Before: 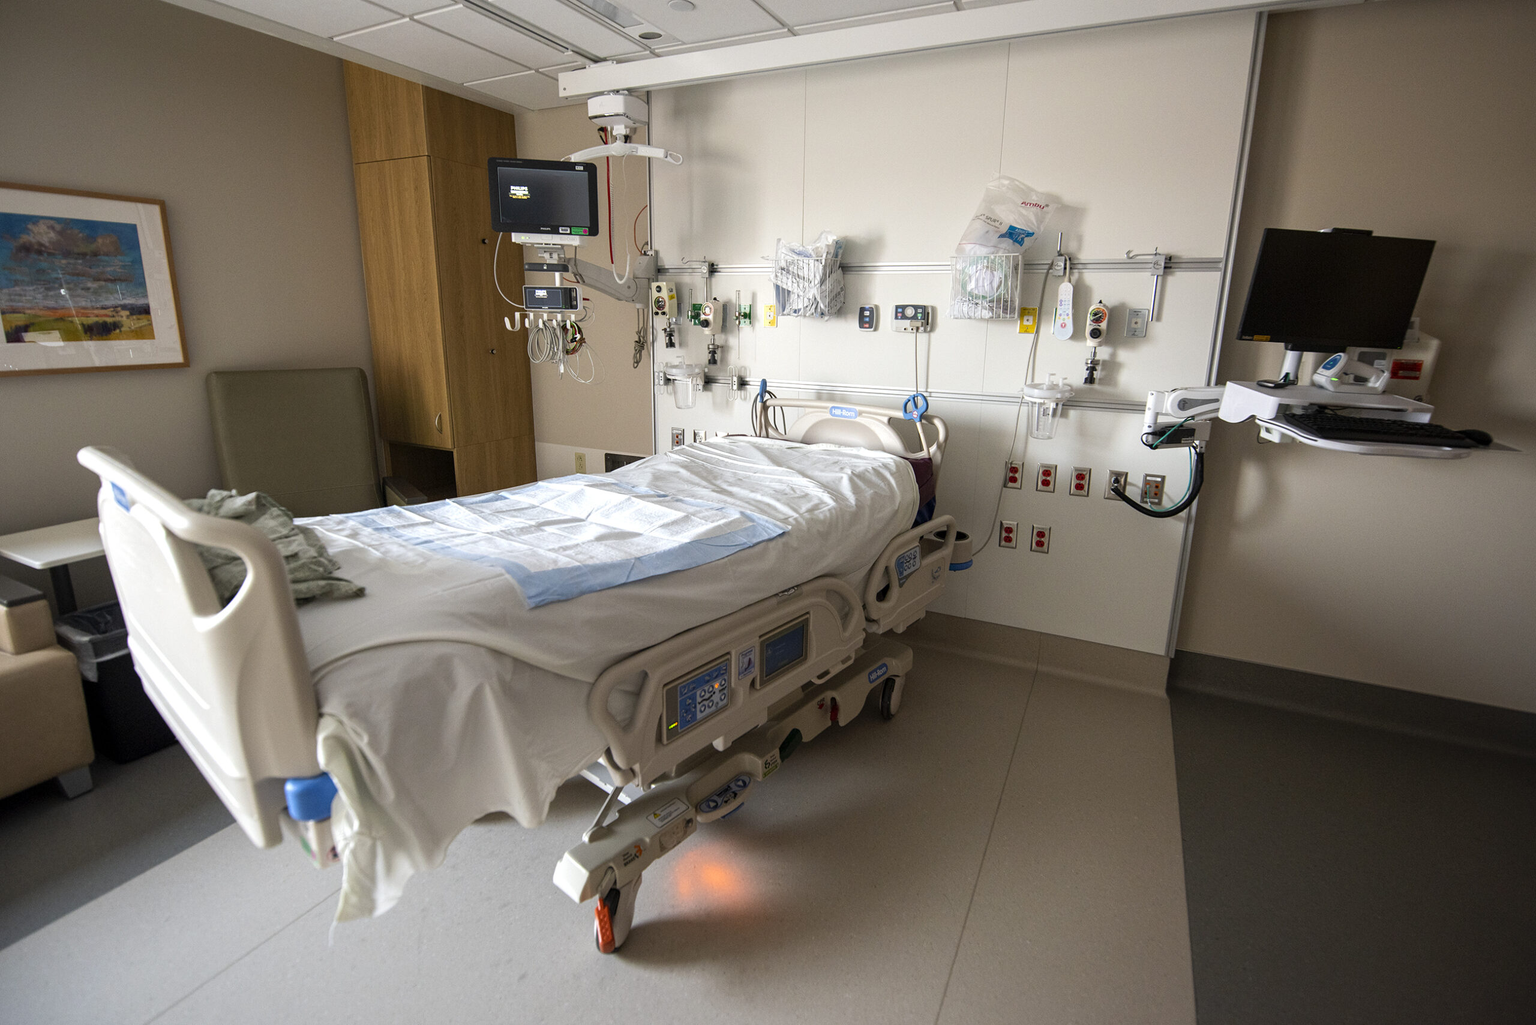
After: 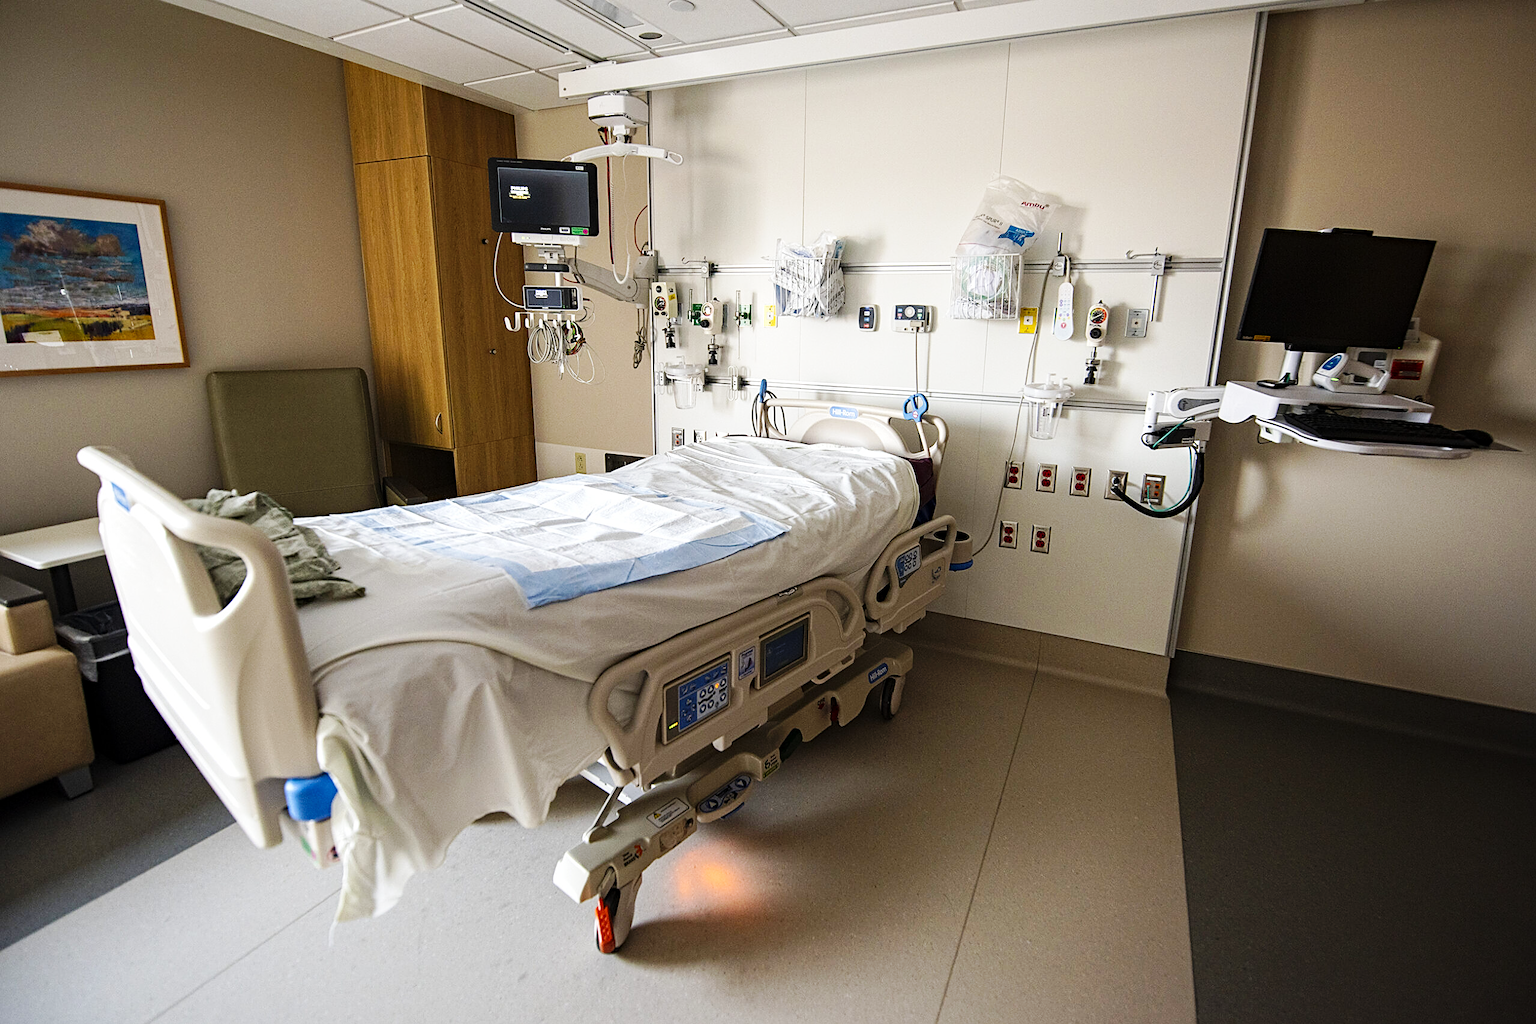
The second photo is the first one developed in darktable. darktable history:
sharpen: on, module defaults
haze removal: adaptive false
base curve: curves: ch0 [(0, 0) (0.032, 0.025) (0.121, 0.166) (0.206, 0.329) (0.605, 0.79) (1, 1)], preserve colors none
